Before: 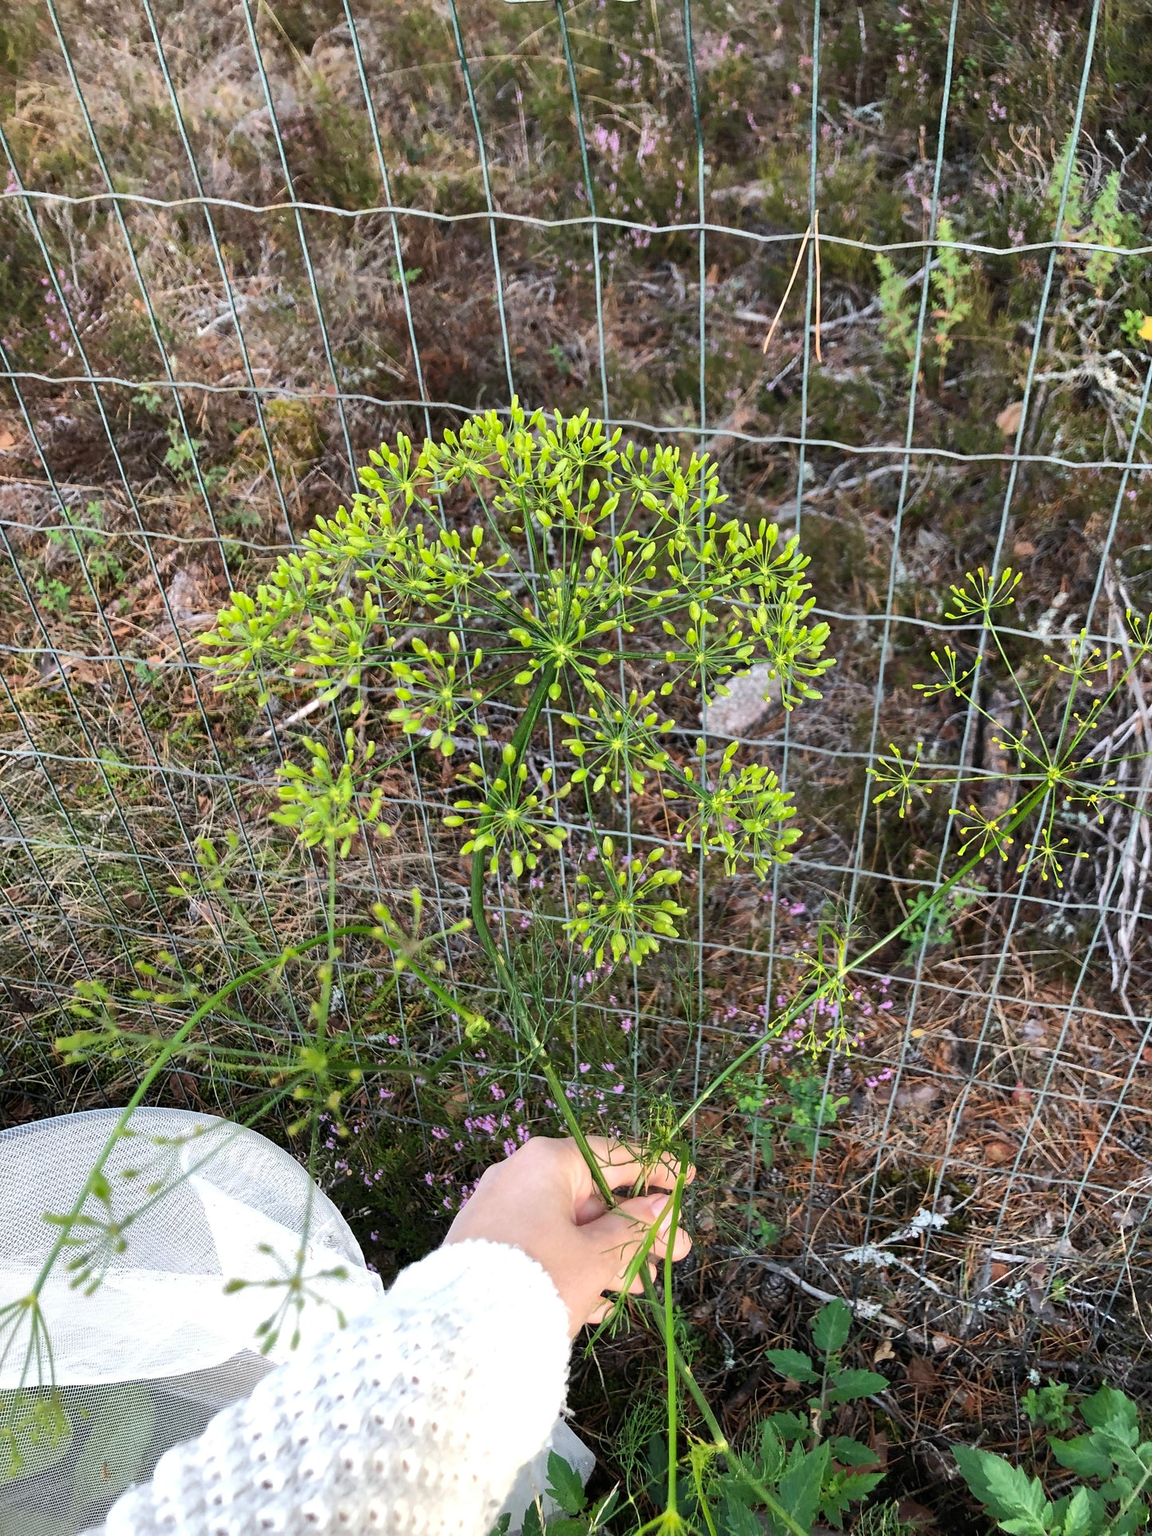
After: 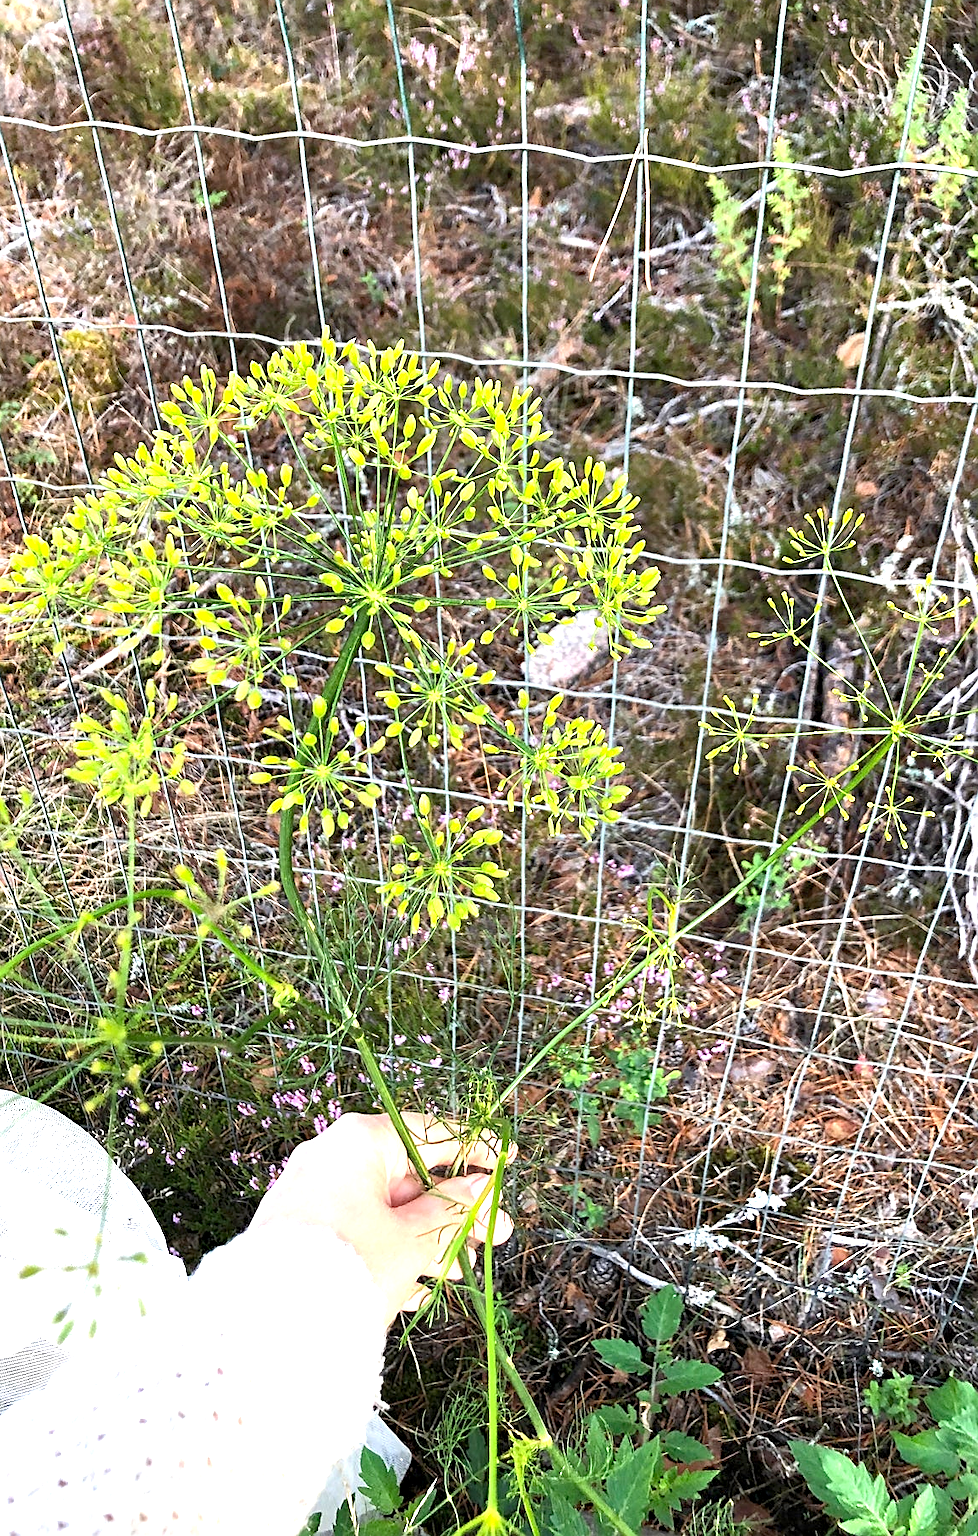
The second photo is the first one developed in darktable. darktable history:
exposure: black level correction 0.001, exposure 1.116 EV, compensate highlight preservation false
sharpen: on, module defaults
haze removal: adaptive false
crop and rotate: left 18.108%, top 5.791%, right 1.842%
